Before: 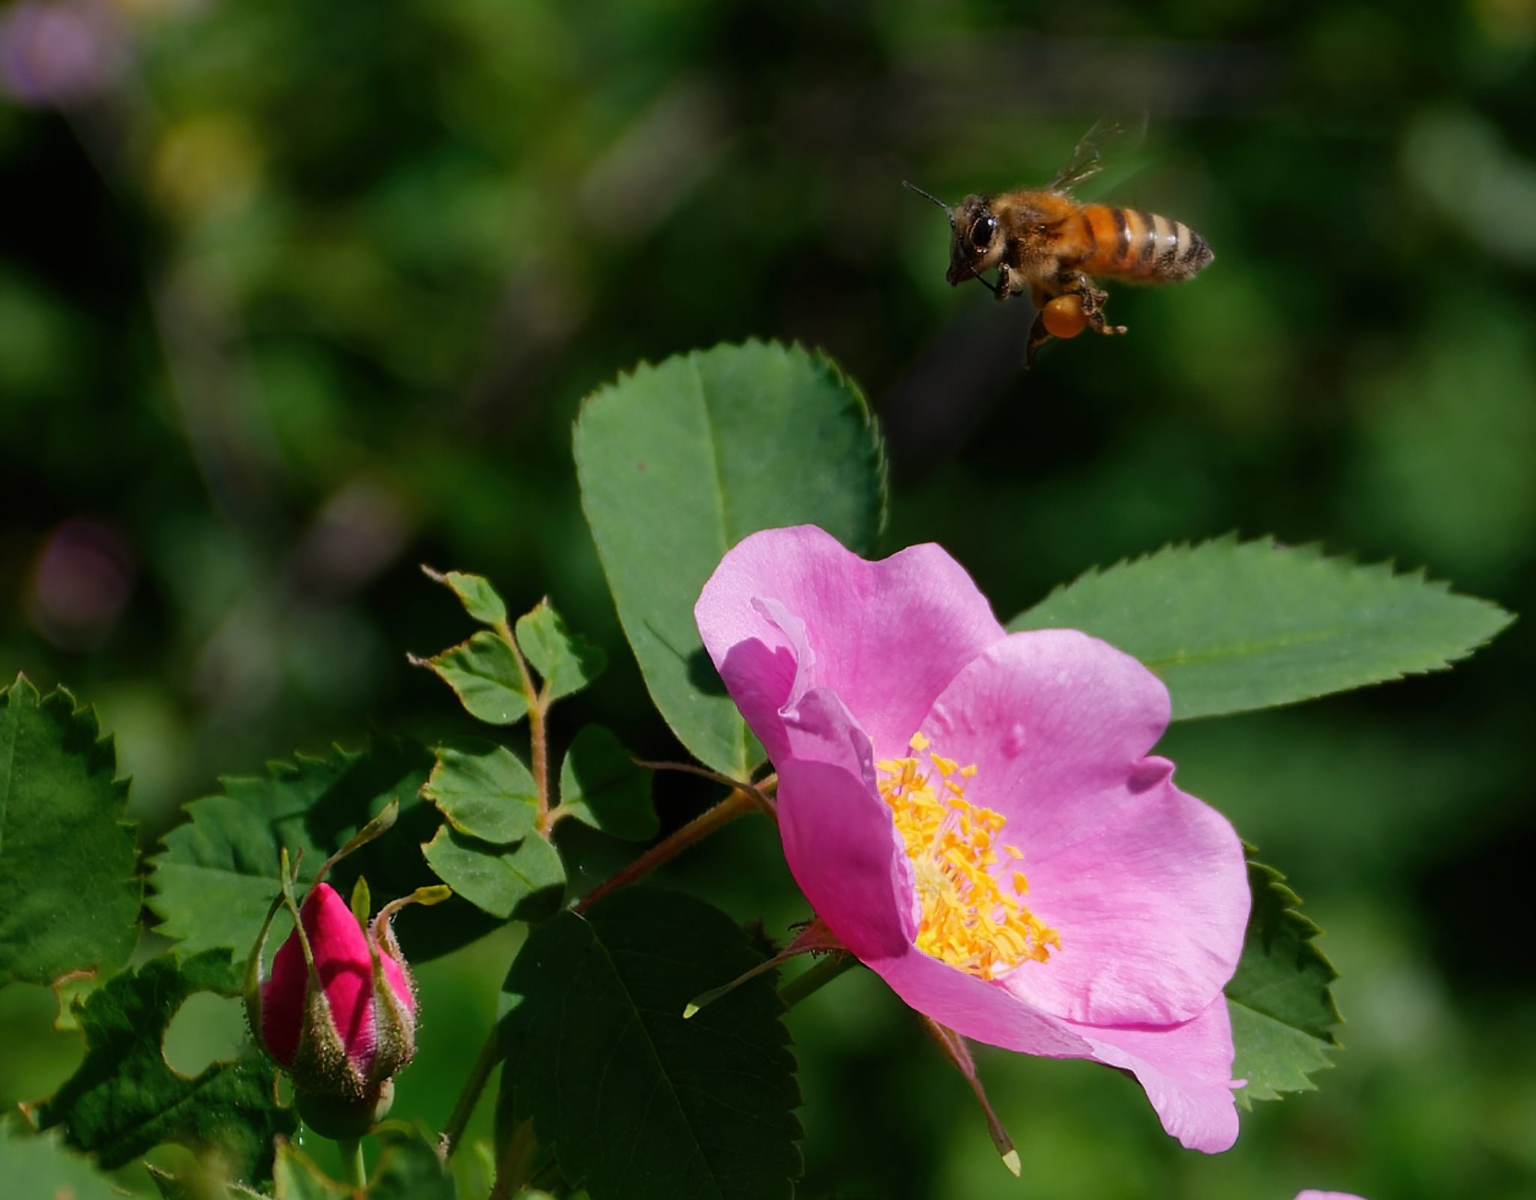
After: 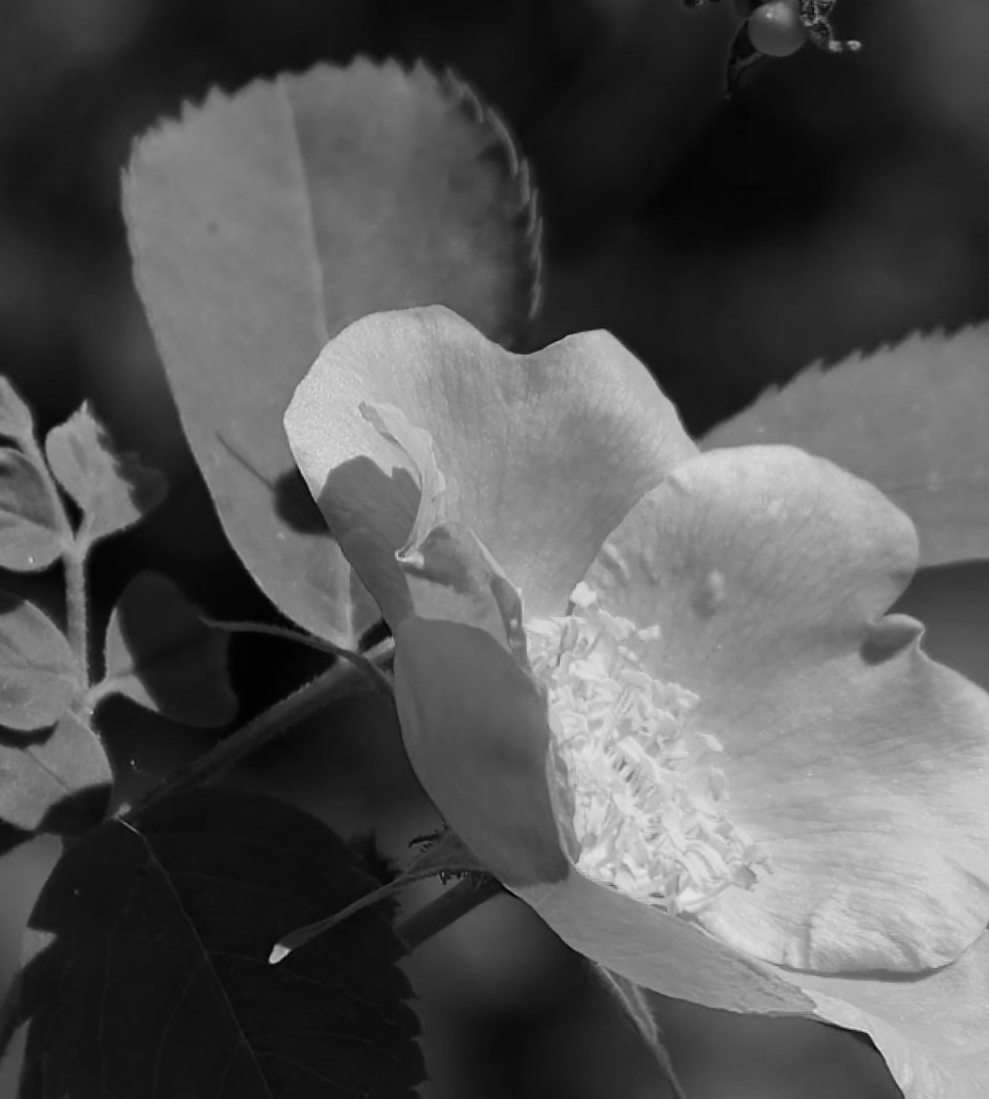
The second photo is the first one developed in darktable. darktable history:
monochrome: a 32, b 64, size 2.3
crop: left 31.379%, top 24.658%, right 20.326%, bottom 6.628%
